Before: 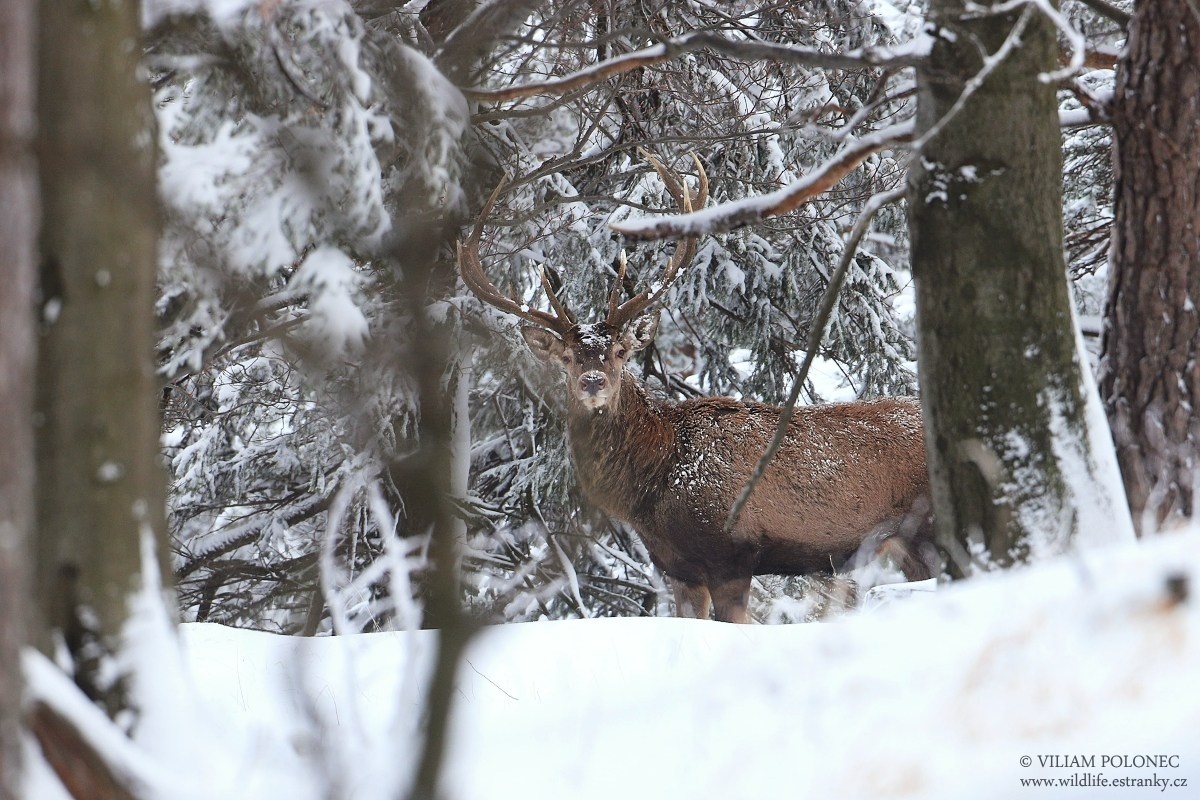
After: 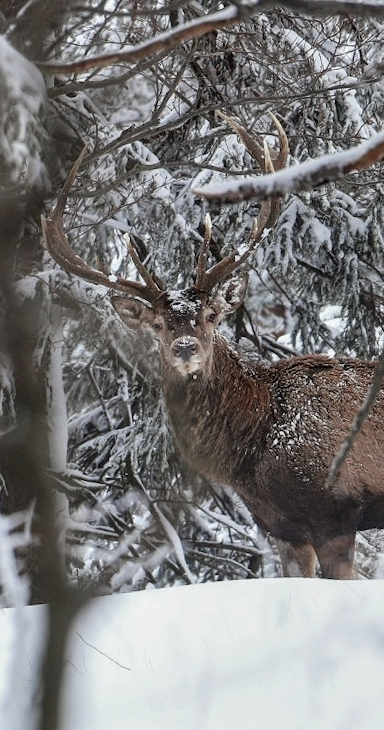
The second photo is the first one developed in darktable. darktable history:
exposure: exposure -0.21 EV, compensate highlight preservation false
crop: left 33.36%, right 33.36%
rotate and perspective: rotation -3.52°, crop left 0.036, crop right 0.964, crop top 0.081, crop bottom 0.919
local contrast: highlights 61%, detail 143%, midtone range 0.428
white balance: red 1, blue 1
color zones: curves: ch0 [(0, 0.5) (0.125, 0.4) (0.25, 0.5) (0.375, 0.4) (0.5, 0.4) (0.625, 0.35) (0.75, 0.35) (0.875, 0.5)]; ch1 [(0, 0.35) (0.125, 0.45) (0.25, 0.35) (0.375, 0.35) (0.5, 0.35) (0.625, 0.35) (0.75, 0.45) (0.875, 0.35)]; ch2 [(0, 0.6) (0.125, 0.5) (0.25, 0.5) (0.375, 0.6) (0.5, 0.6) (0.625, 0.5) (0.75, 0.5) (0.875, 0.5)]
